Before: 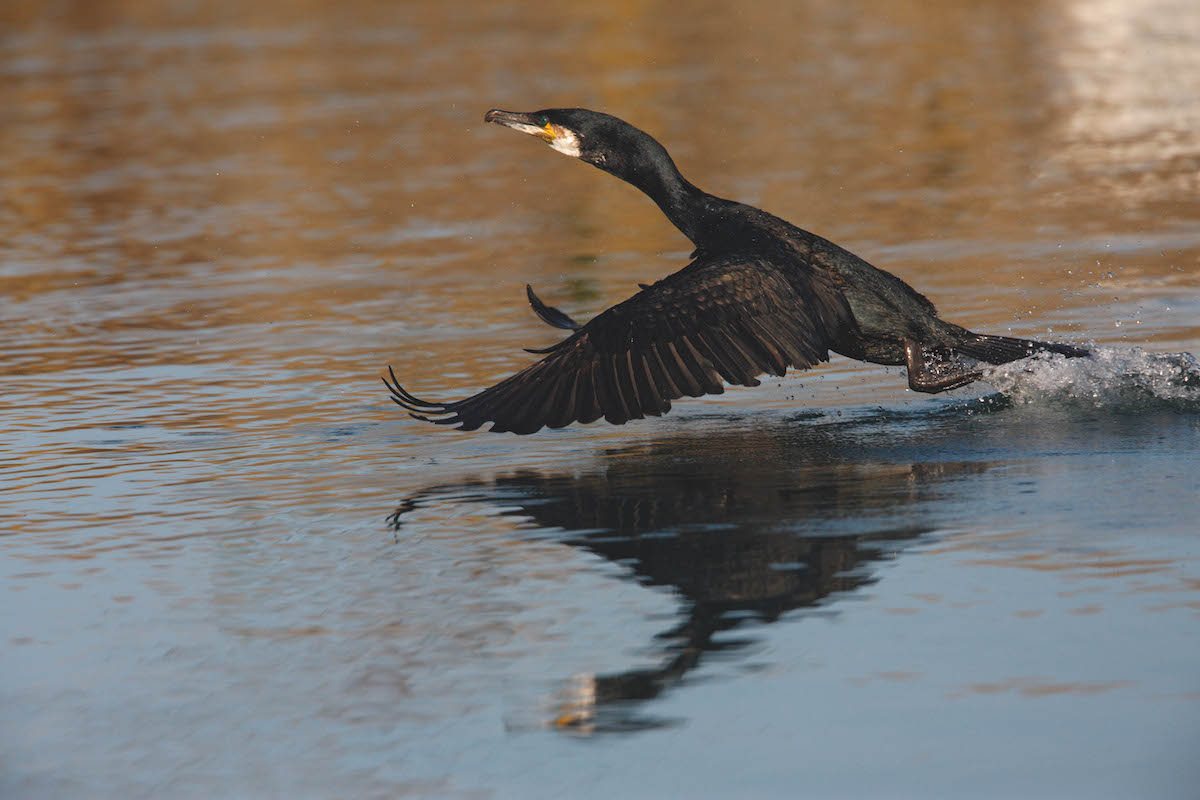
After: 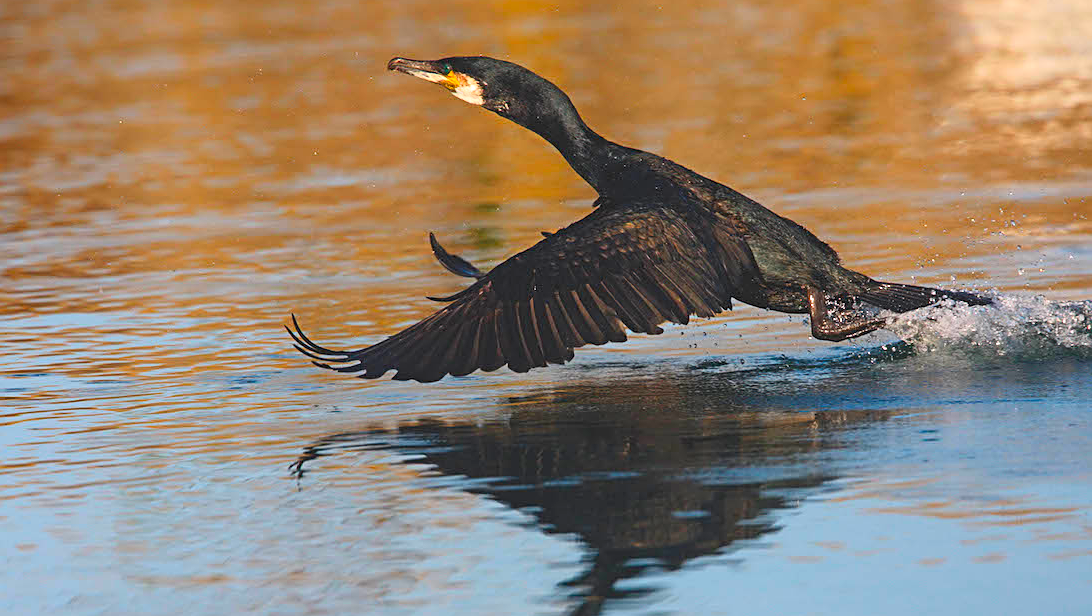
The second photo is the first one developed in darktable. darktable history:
contrast brightness saturation: contrast 0.2, brightness 0.2, saturation 0.8
sharpen: on, module defaults
crop: left 8.155%, top 6.611%, bottom 15.385%
